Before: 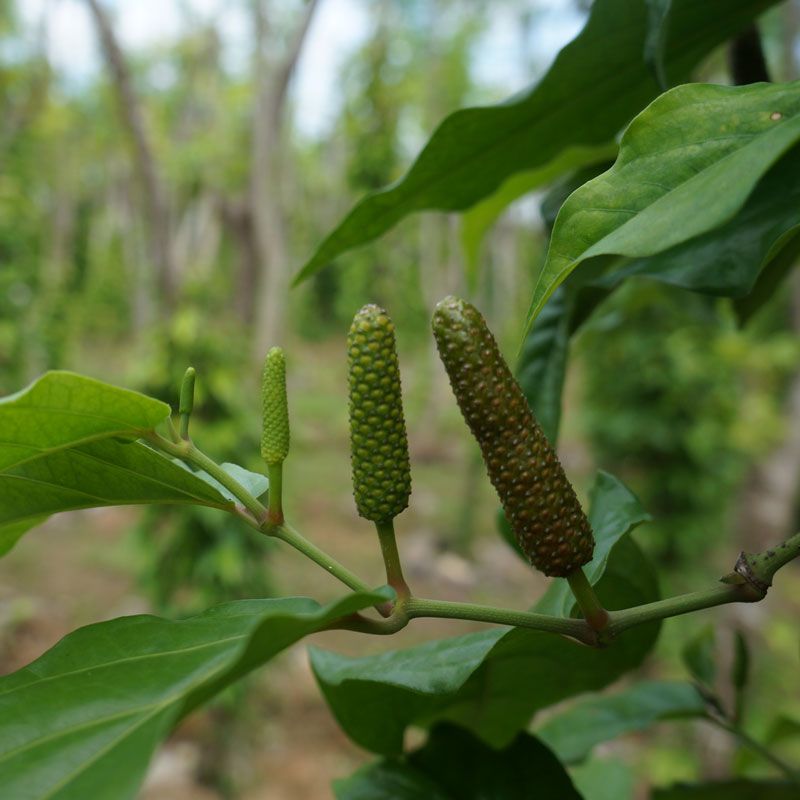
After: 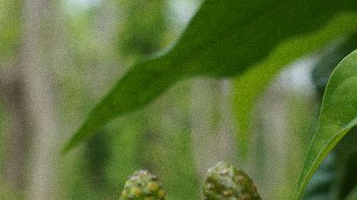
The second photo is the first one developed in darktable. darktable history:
grain: coarseness 3.21 ISO
crop: left 28.64%, top 16.832%, right 26.637%, bottom 58.055%
